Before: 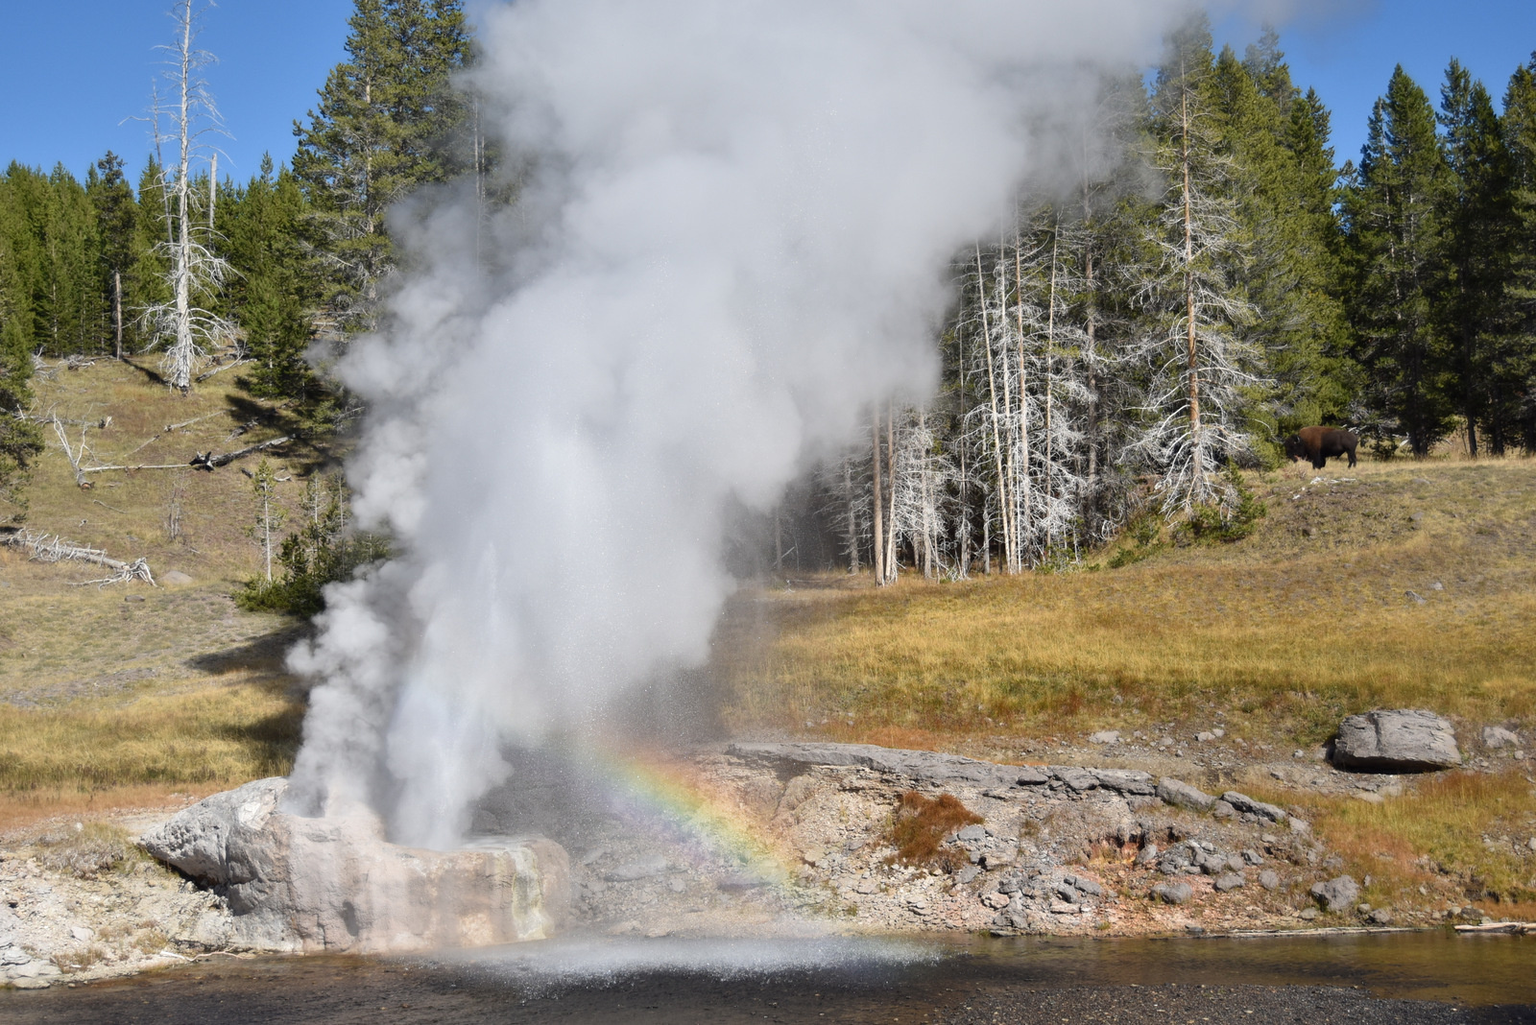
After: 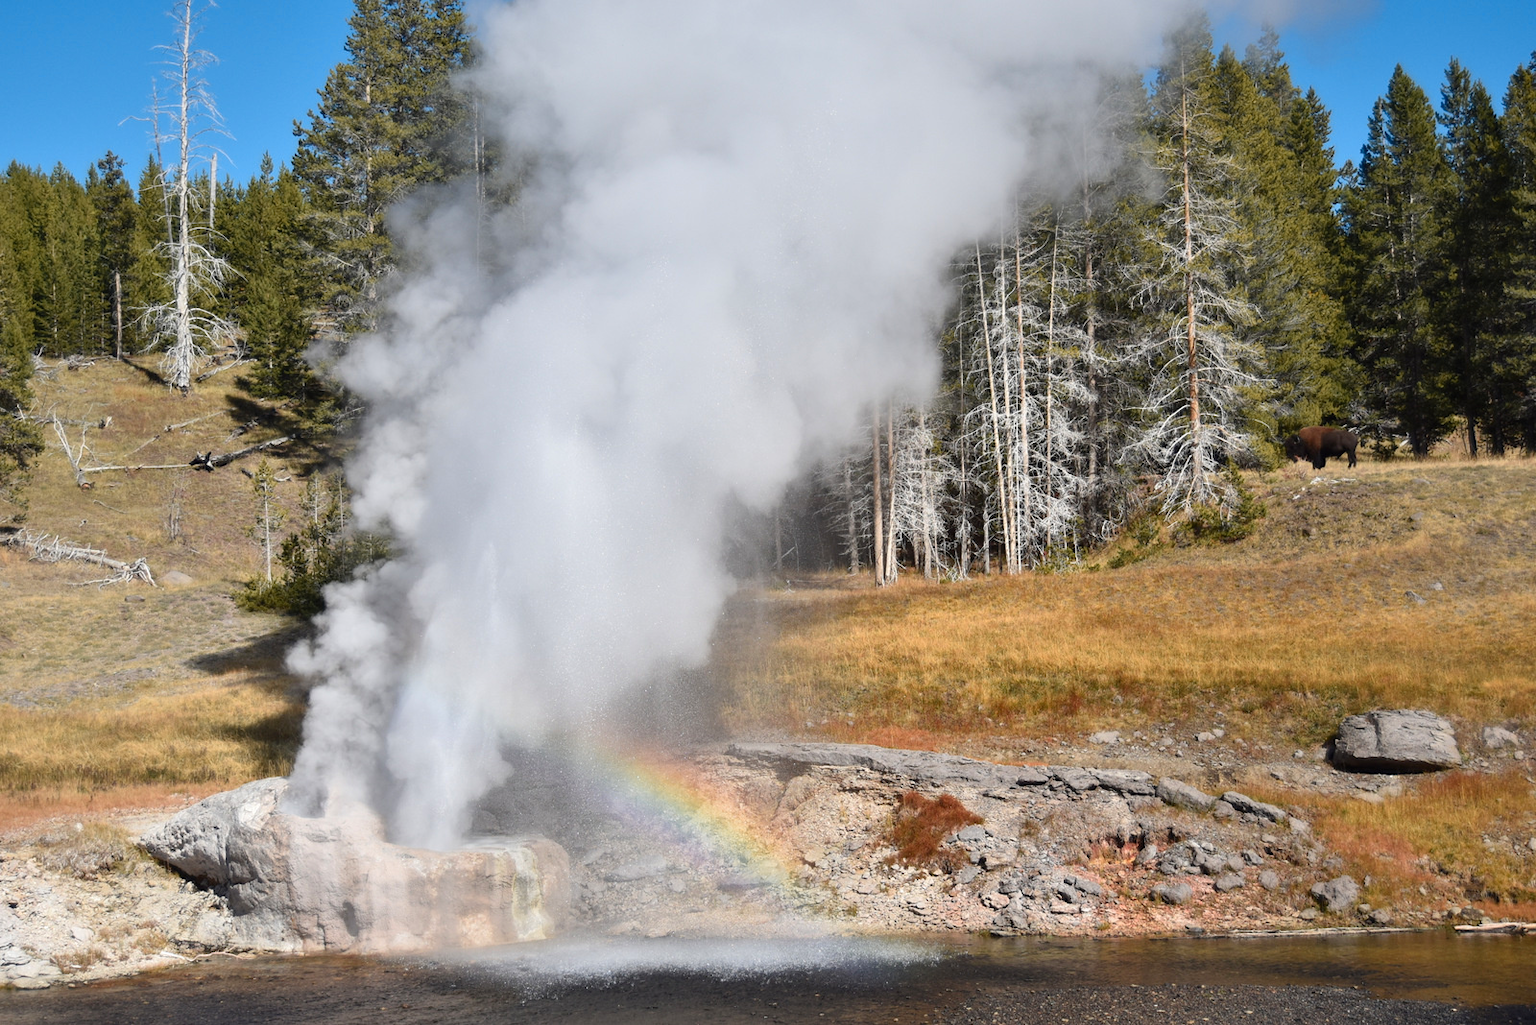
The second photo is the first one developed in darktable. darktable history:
contrast brightness saturation: contrast 0.098, brightness 0.014, saturation 0.023
color zones: curves: ch1 [(0.263, 0.53) (0.376, 0.287) (0.487, 0.512) (0.748, 0.547) (1, 0.513)]; ch2 [(0.262, 0.45) (0.751, 0.477)]
